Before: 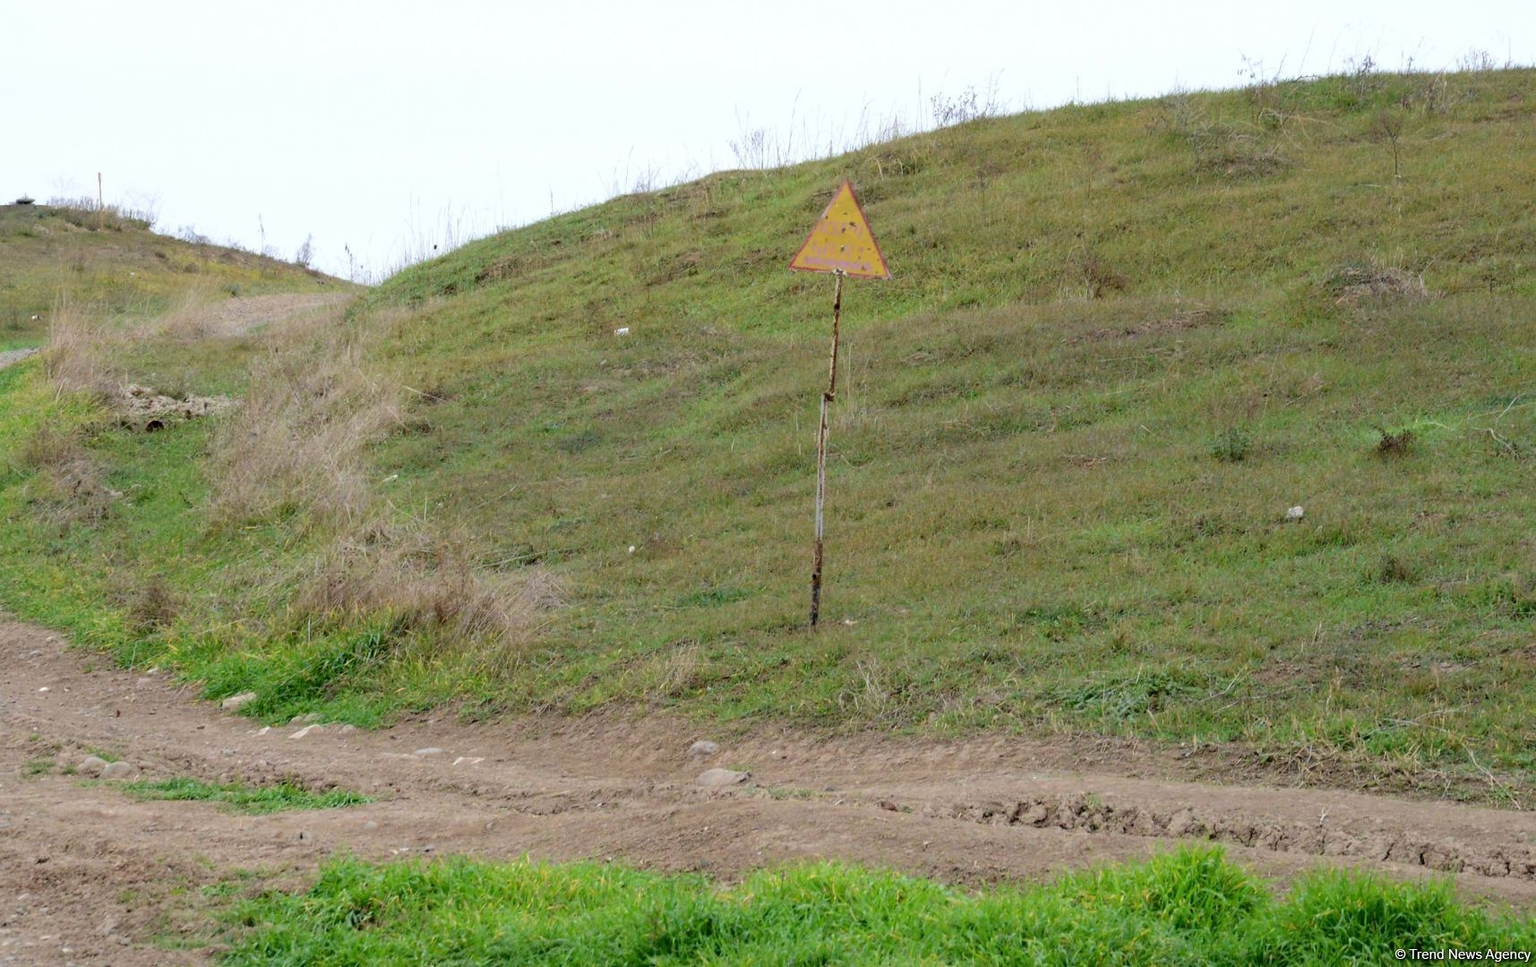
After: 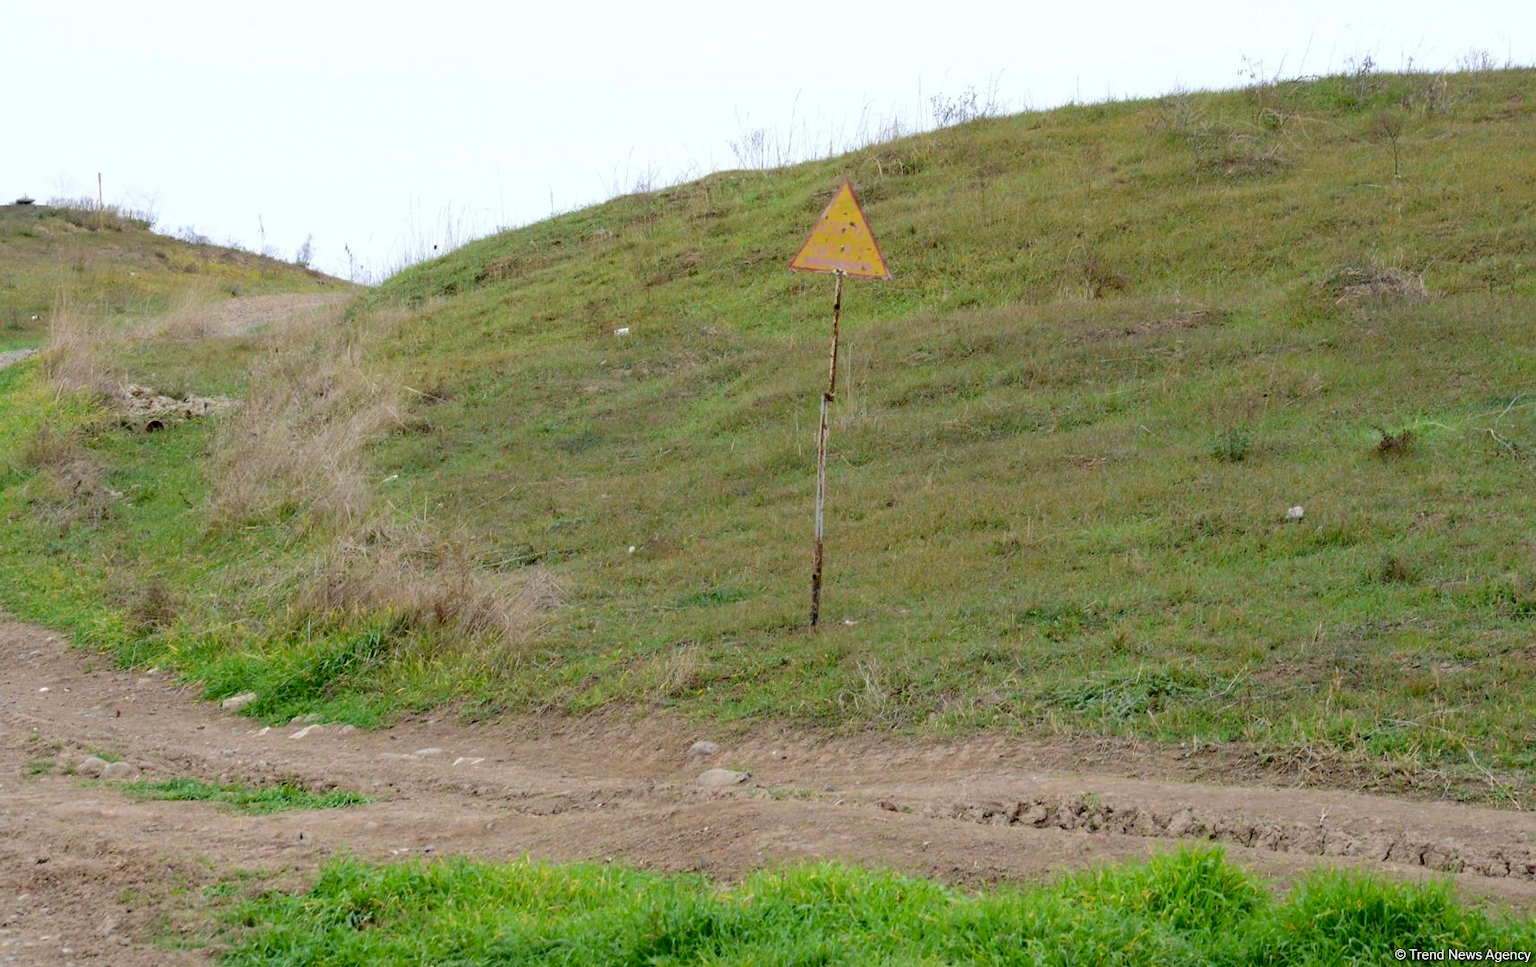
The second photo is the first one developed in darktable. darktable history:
color balance rgb: linear chroma grading › shadows -2.347%, linear chroma grading › highlights -14.693%, linear chroma grading › global chroma -9.649%, linear chroma grading › mid-tones -9.887%, perceptual saturation grading › global saturation 30.021%, global vibrance 20.772%
